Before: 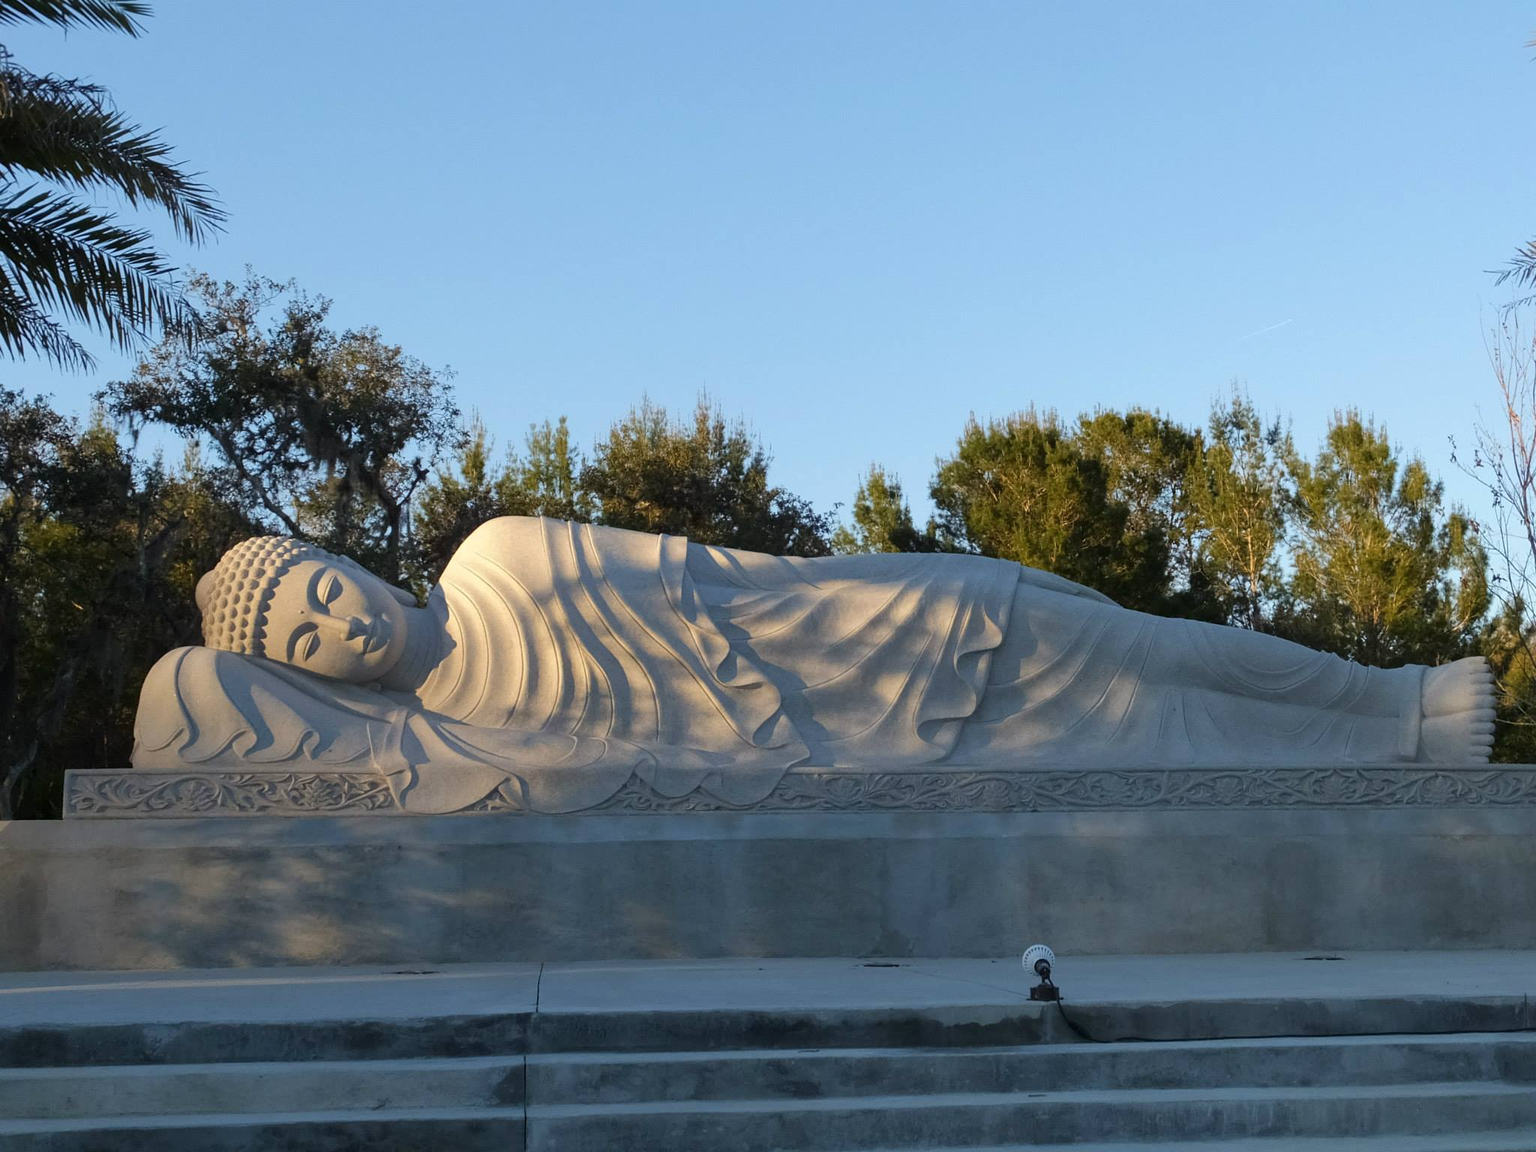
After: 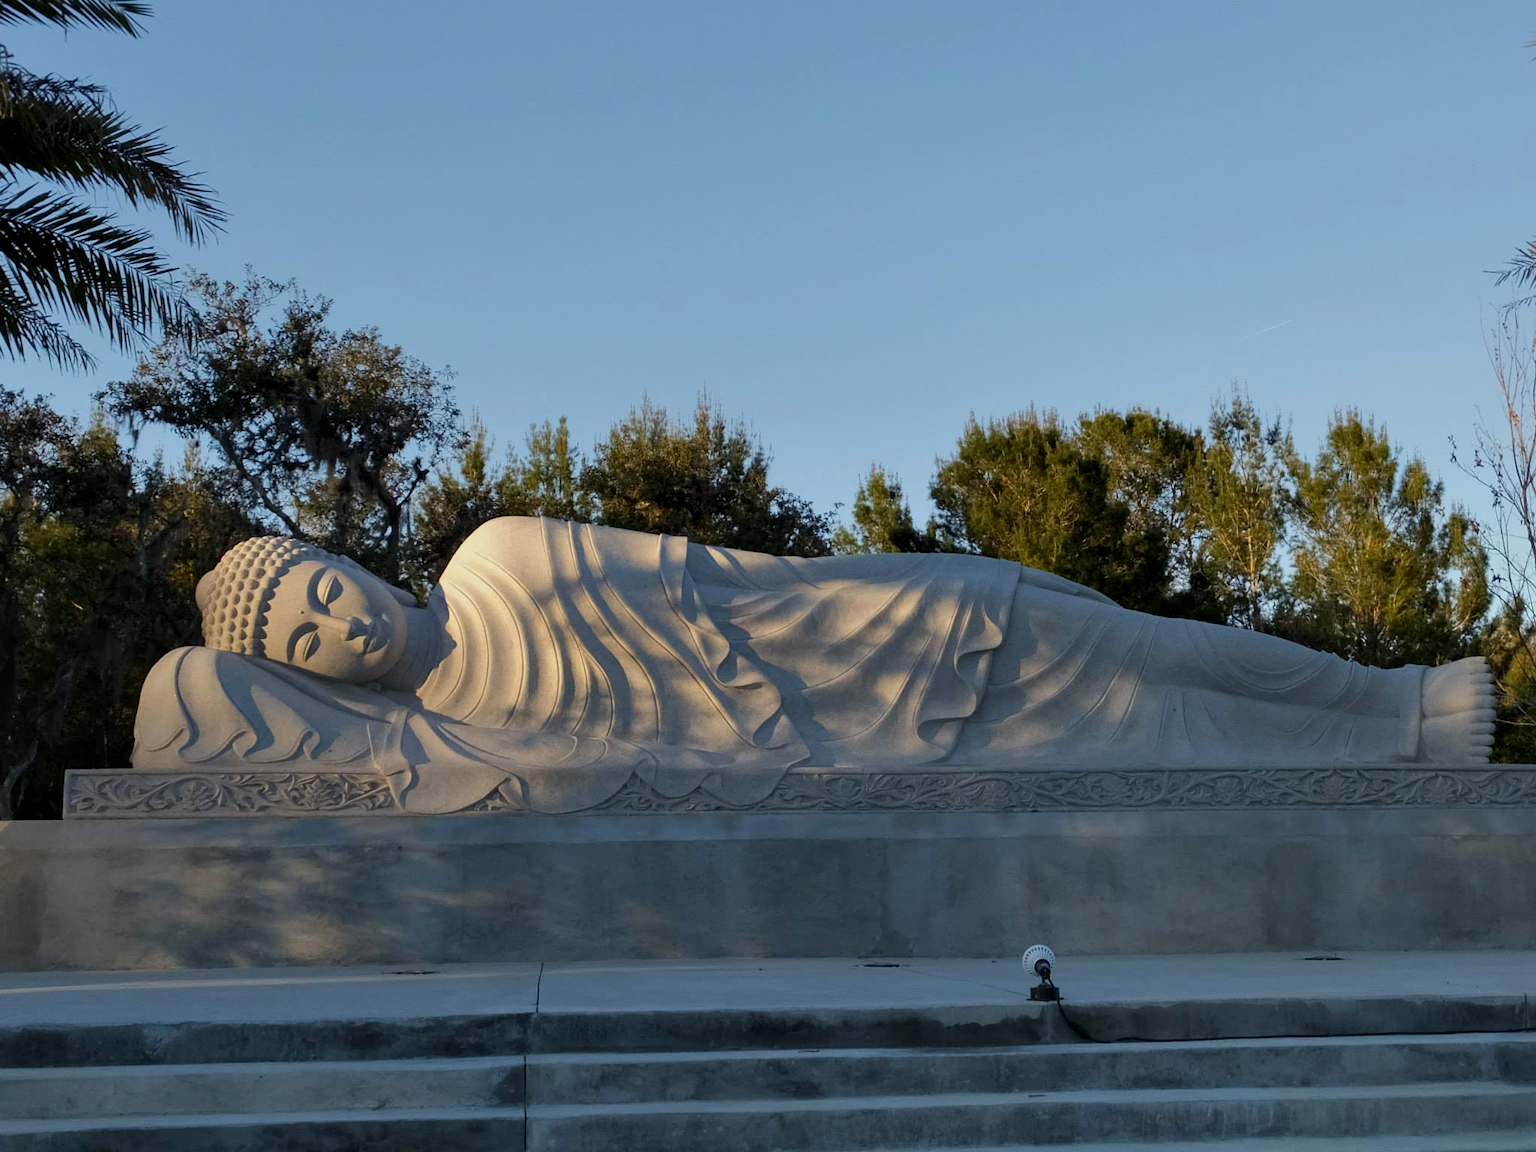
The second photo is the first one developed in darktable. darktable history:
contrast equalizer: octaves 7, y [[0.6 ×6], [0.55 ×6], [0 ×6], [0 ×6], [0 ×6]], mix 0.3
graduated density: rotation 5.63°, offset 76.9
